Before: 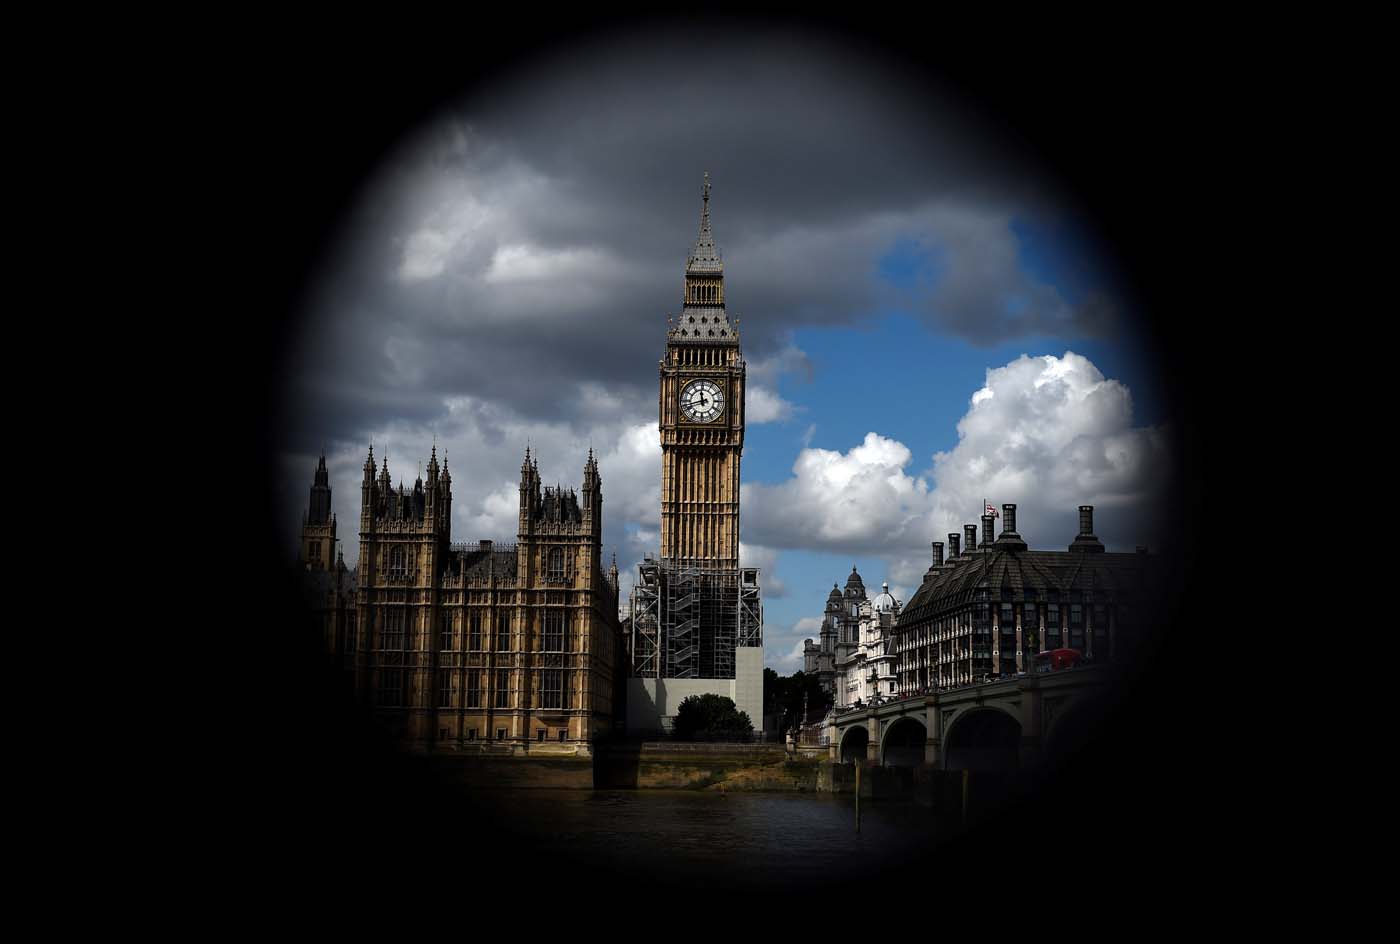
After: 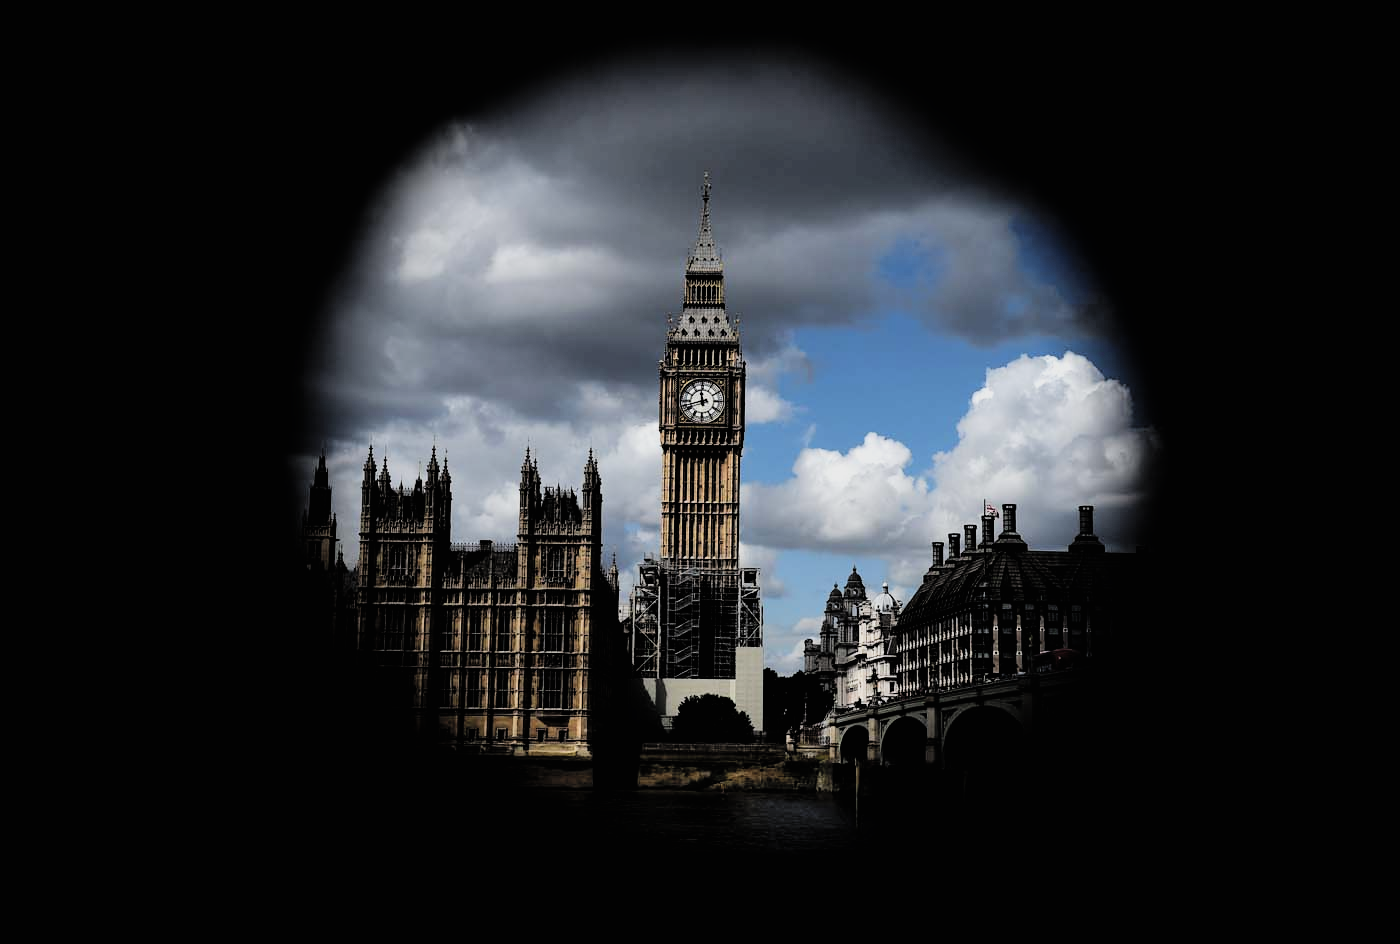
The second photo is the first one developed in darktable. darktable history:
contrast brightness saturation: brightness 0.15
filmic rgb: black relative exposure -5 EV, hardness 2.88, contrast 1.3, highlights saturation mix -30%
